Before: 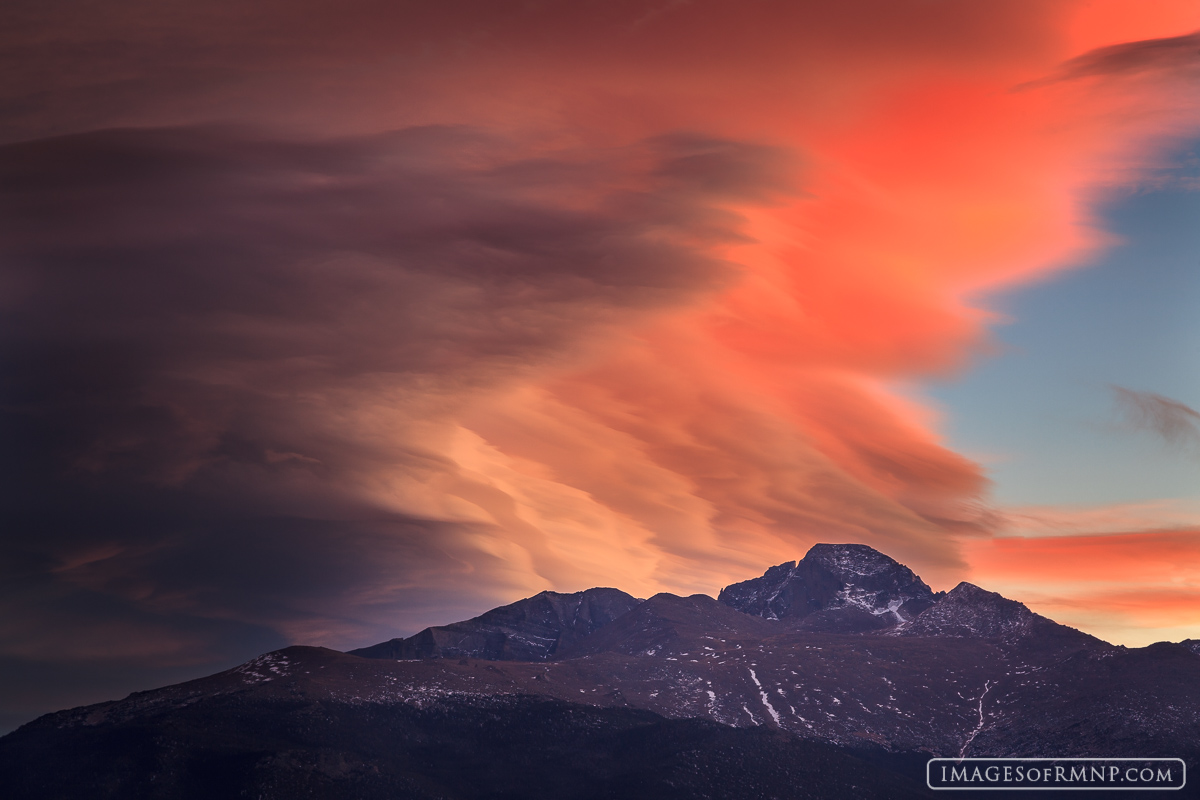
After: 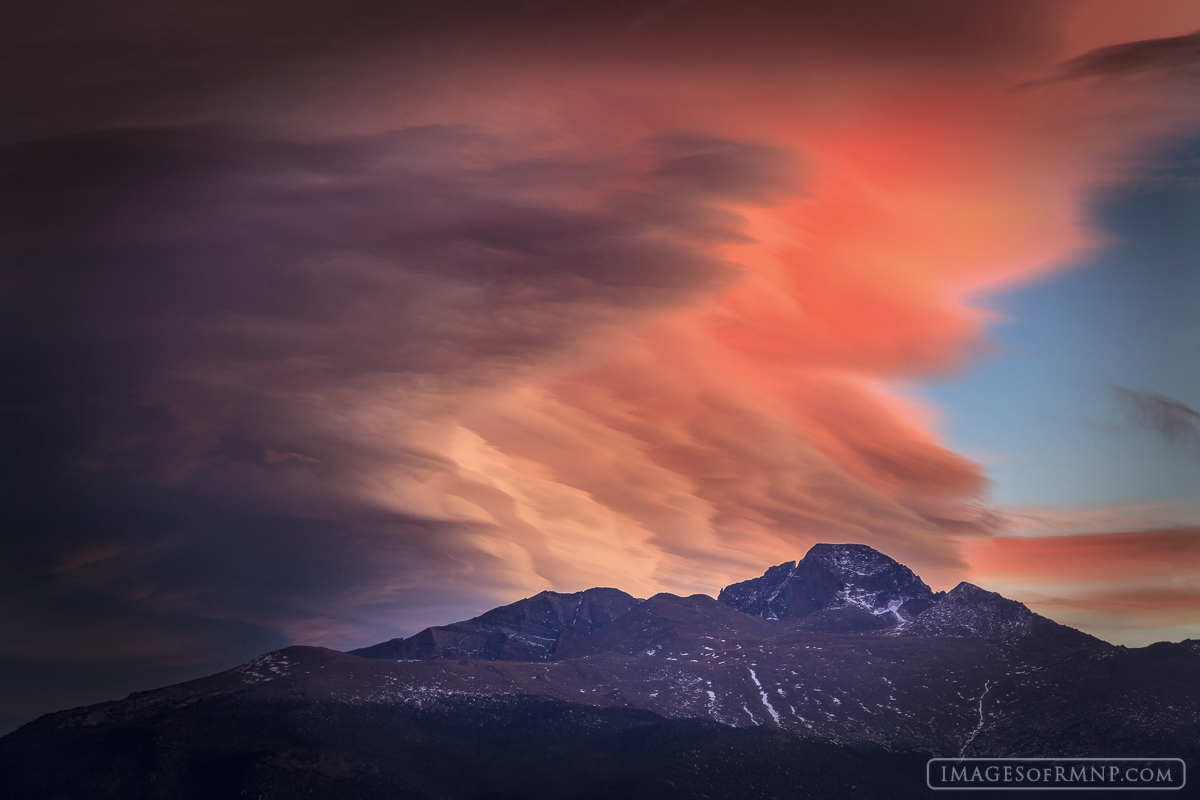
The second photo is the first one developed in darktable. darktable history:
vignetting: fall-off start 66.7%, fall-off radius 39.74%, brightness -0.576, saturation -0.258, automatic ratio true, width/height ratio 0.671, dithering 16-bit output
local contrast: on, module defaults
rgb curve: curves: ch0 [(0, 0) (0.093, 0.159) (0.241, 0.265) (0.414, 0.42) (1, 1)], compensate middle gray true, preserve colors basic power
white balance: red 0.924, blue 1.095
